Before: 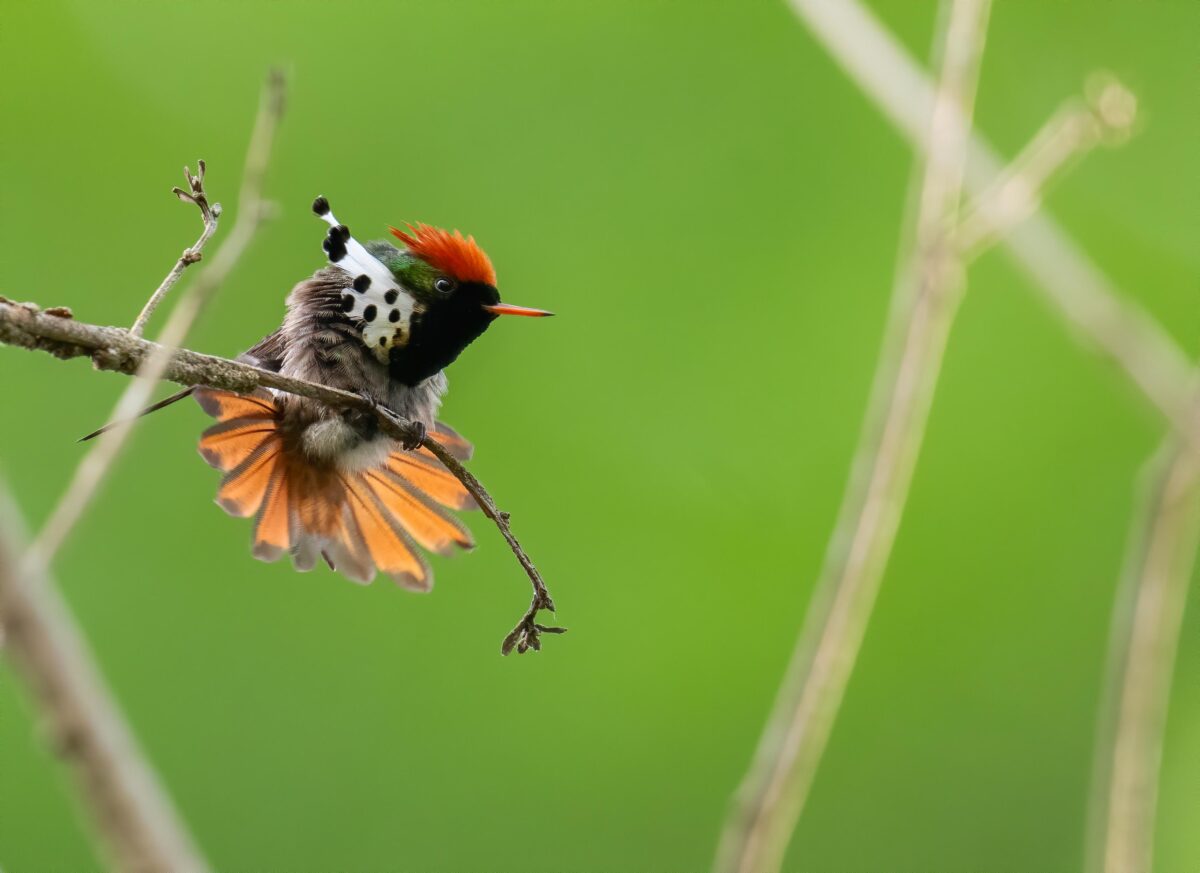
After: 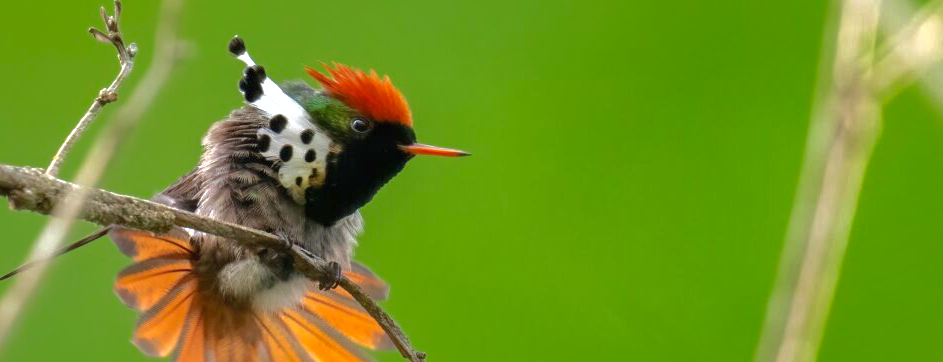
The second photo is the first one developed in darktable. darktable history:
exposure: black level correction 0.001, exposure 0.5 EV, compensate exposure bias true, compensate highlight preservation false
shadows and highlights: shadows 38.43, highlights -74.54
crop: left 7.036%, top 18.398%, right 14.379%, bottom 40.043%
